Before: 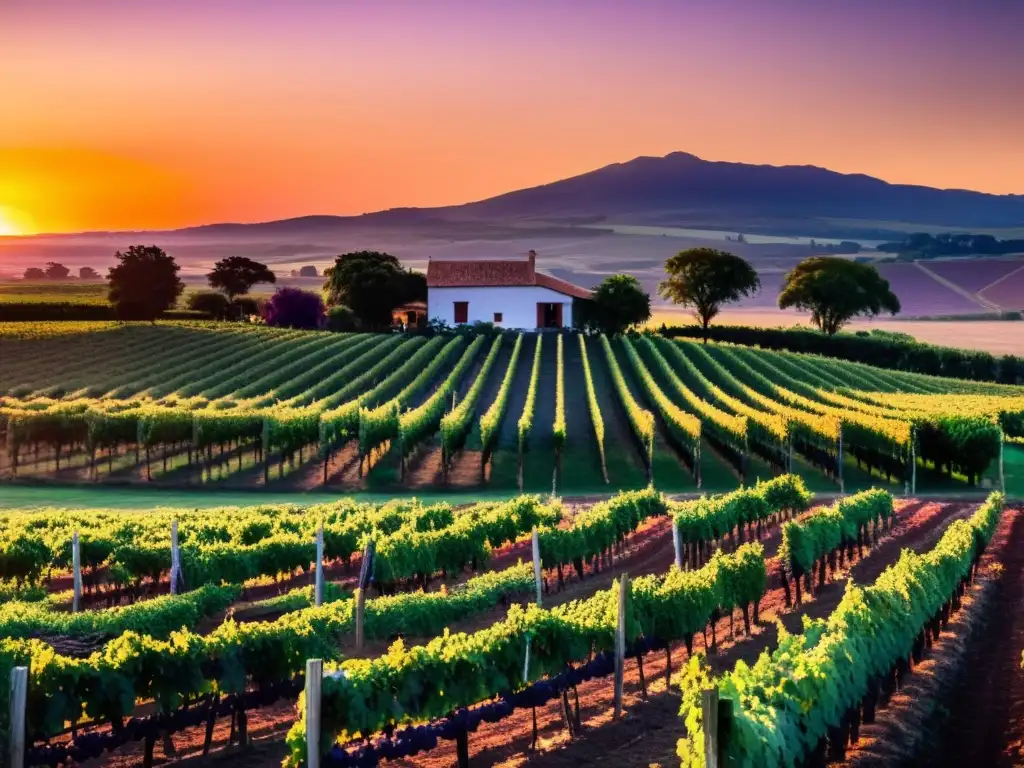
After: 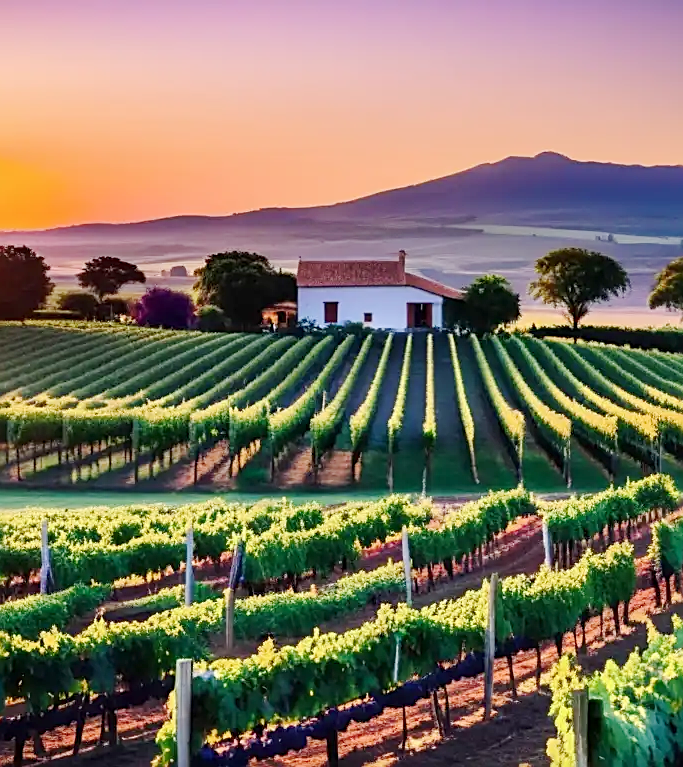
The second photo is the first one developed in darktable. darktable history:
crop and rotate: left 12.758%, right 20.49%
base curve: curves: ch0 [(0, 0) (0.158, 0.273) (0.879, 0.895) (1, 1)], preserve colors none
sharpen: on, module defaults
